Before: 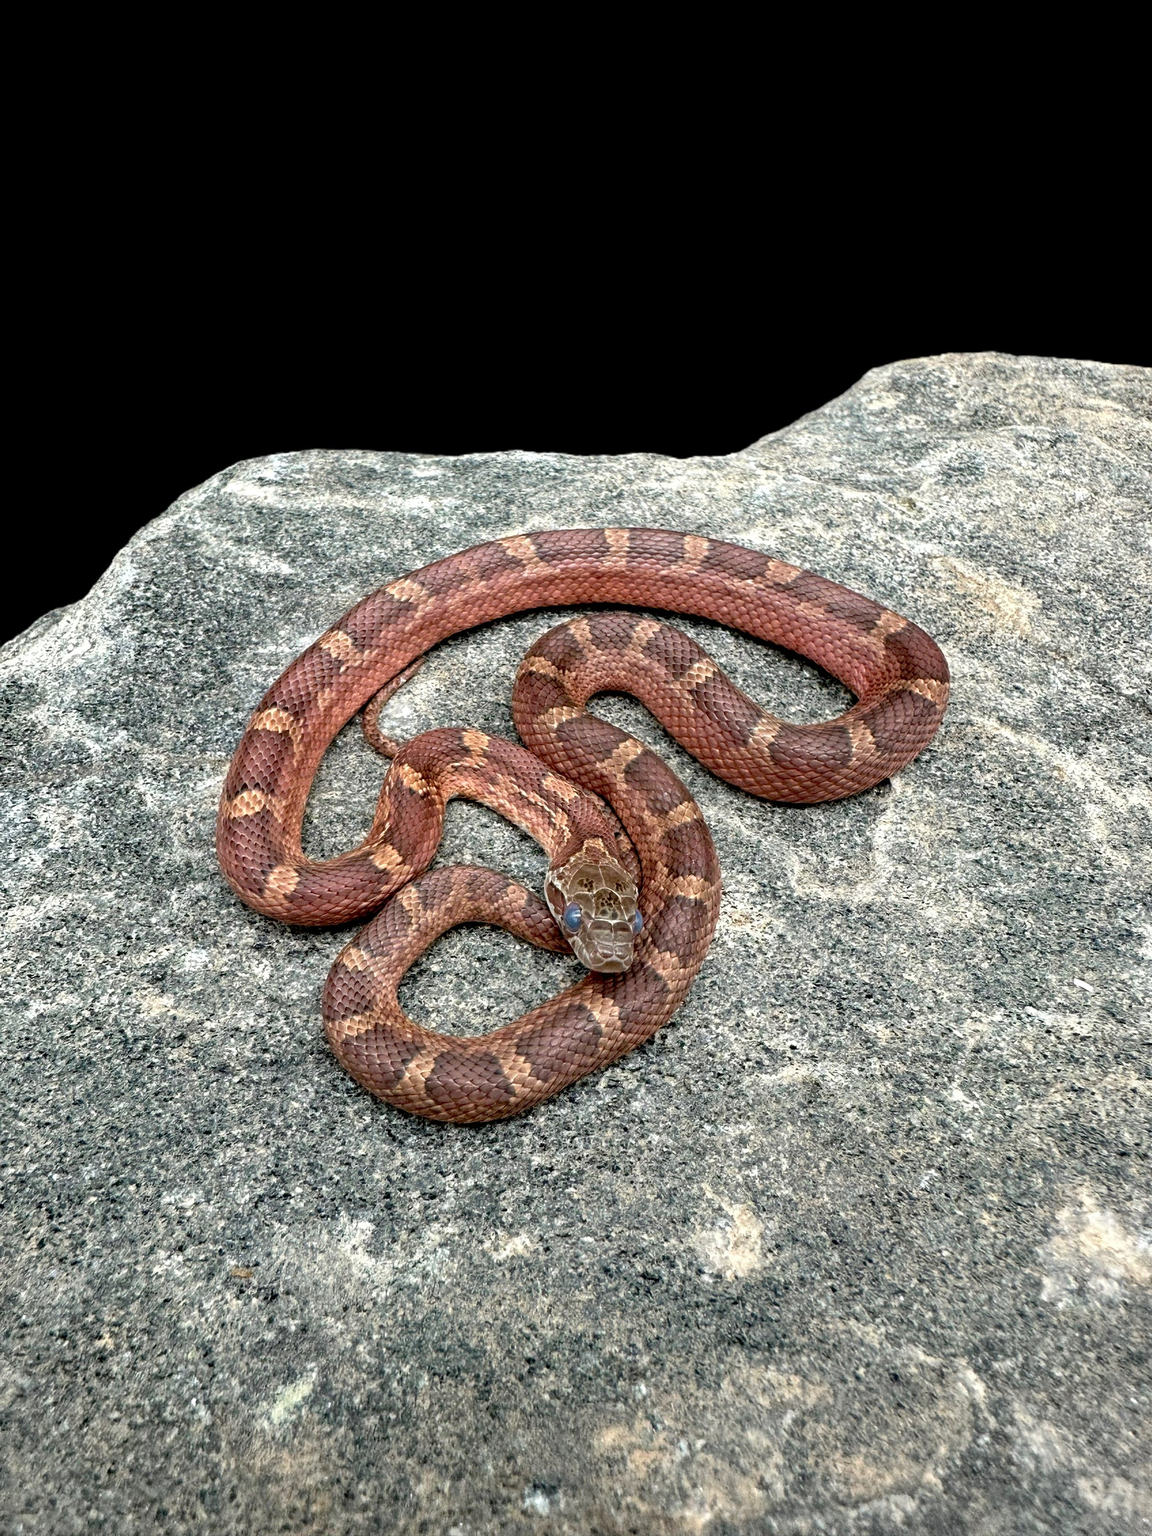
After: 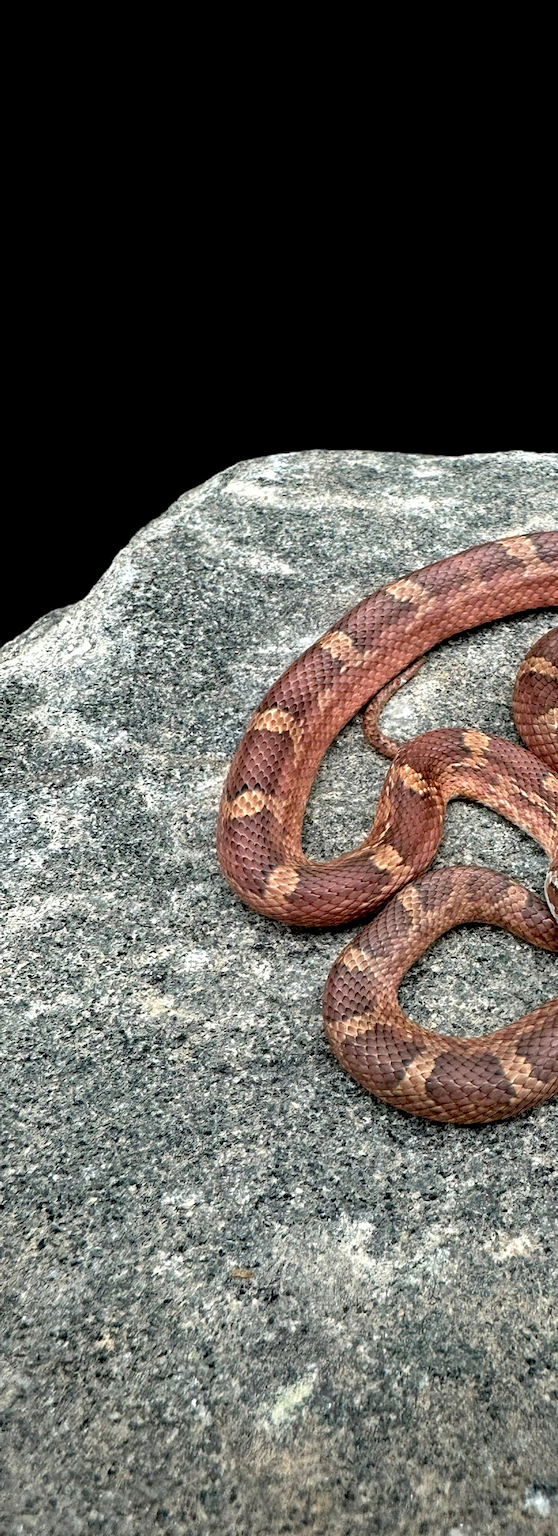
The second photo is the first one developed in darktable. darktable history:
crop and rotate: left 0.03%, top 0%, right 51.44%
